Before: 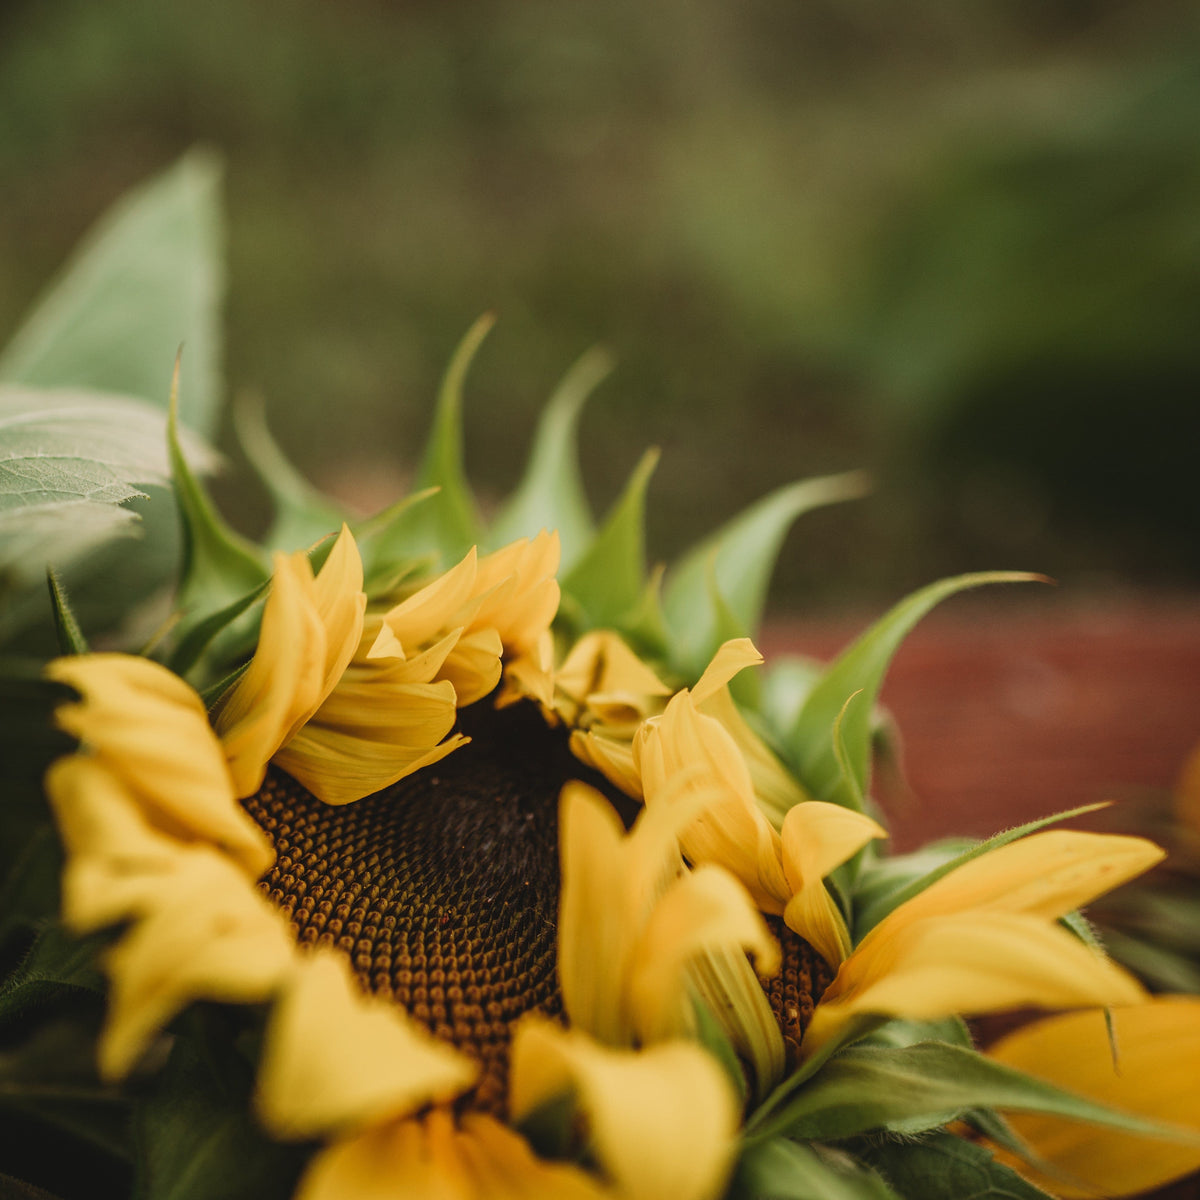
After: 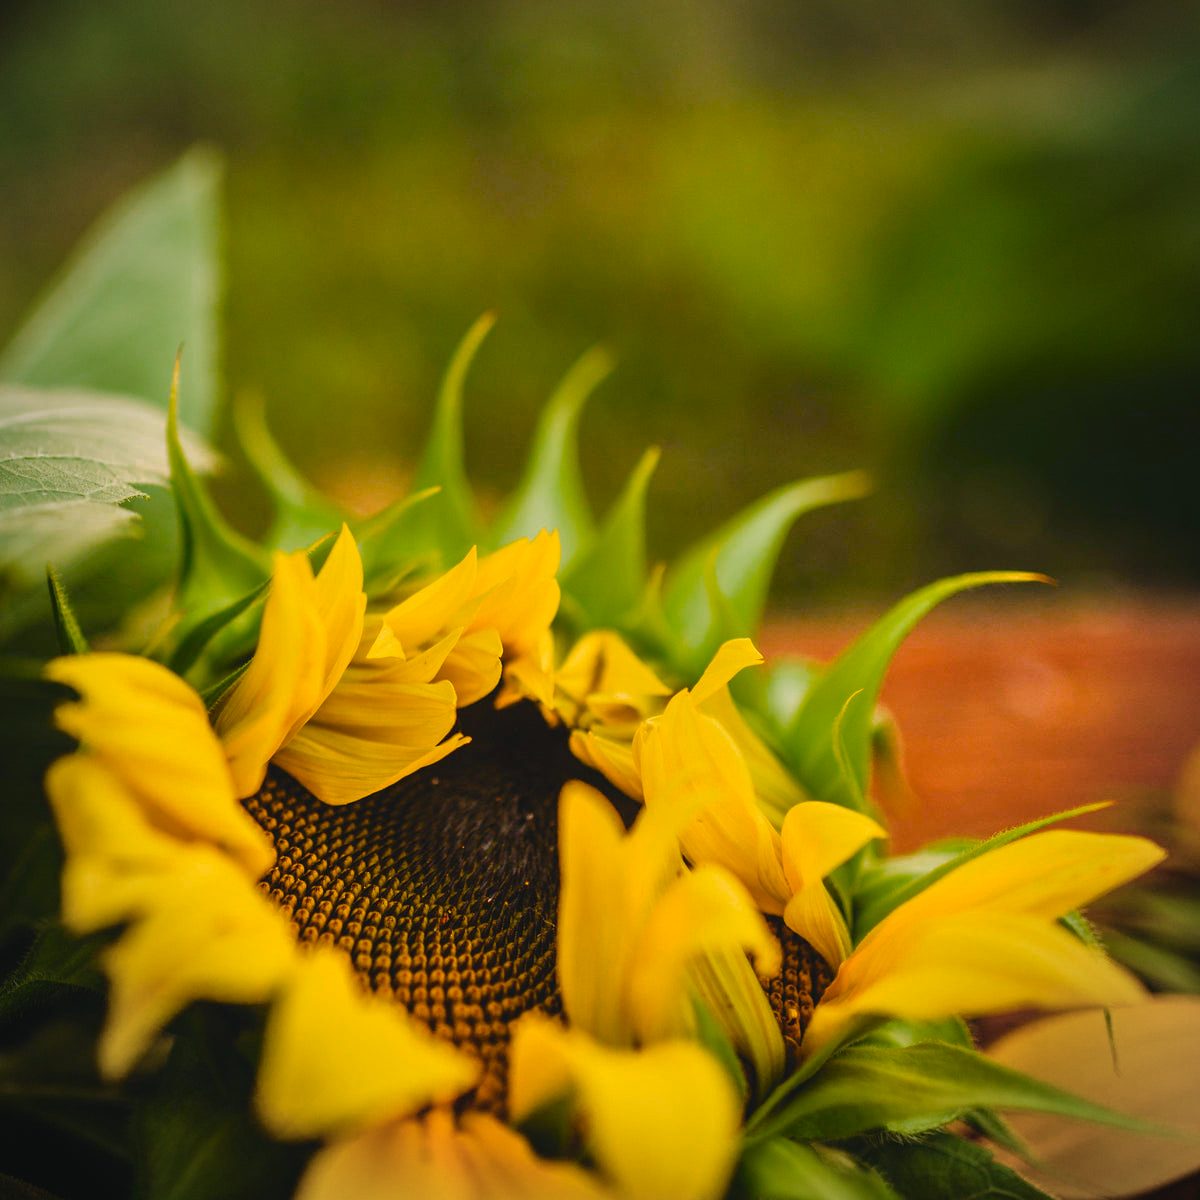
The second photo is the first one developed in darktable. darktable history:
tone equalizer: -8 EV 0.021 EV, -7 EV -0.014 EV, -6 EV 0.048 EV, -5 EV 0.055 EV, -4 EV 0.241 EV, -3 EV 0.62 EV, -2 EV 0.57 EV, -1 EV 0.184 EV, +0 EV 0.02 EV
color balance rgb: shadows lift › chroma 4.157%, shadows lift › hue 253.14°, linear chroma grading › shadows 9.949%, linear chroma grading › highlights 9.465%, linear chroma grading › global chroma 14.693%, linear chroma grading › mid-tones 14.684%, perceptual saturation grading › global saturation 19.965%, global vibrance 24.146%
color zones: curves: ch0 [(0, 0.465) (0.092, 0.596) (0.289, 0.464) (0.429, 0.453) (0.571, 0.464) (0.714, 0.455) (0.857, 0.462) (1, 0.465)]
vignetting: brightness -0.407, saturation -0.294
